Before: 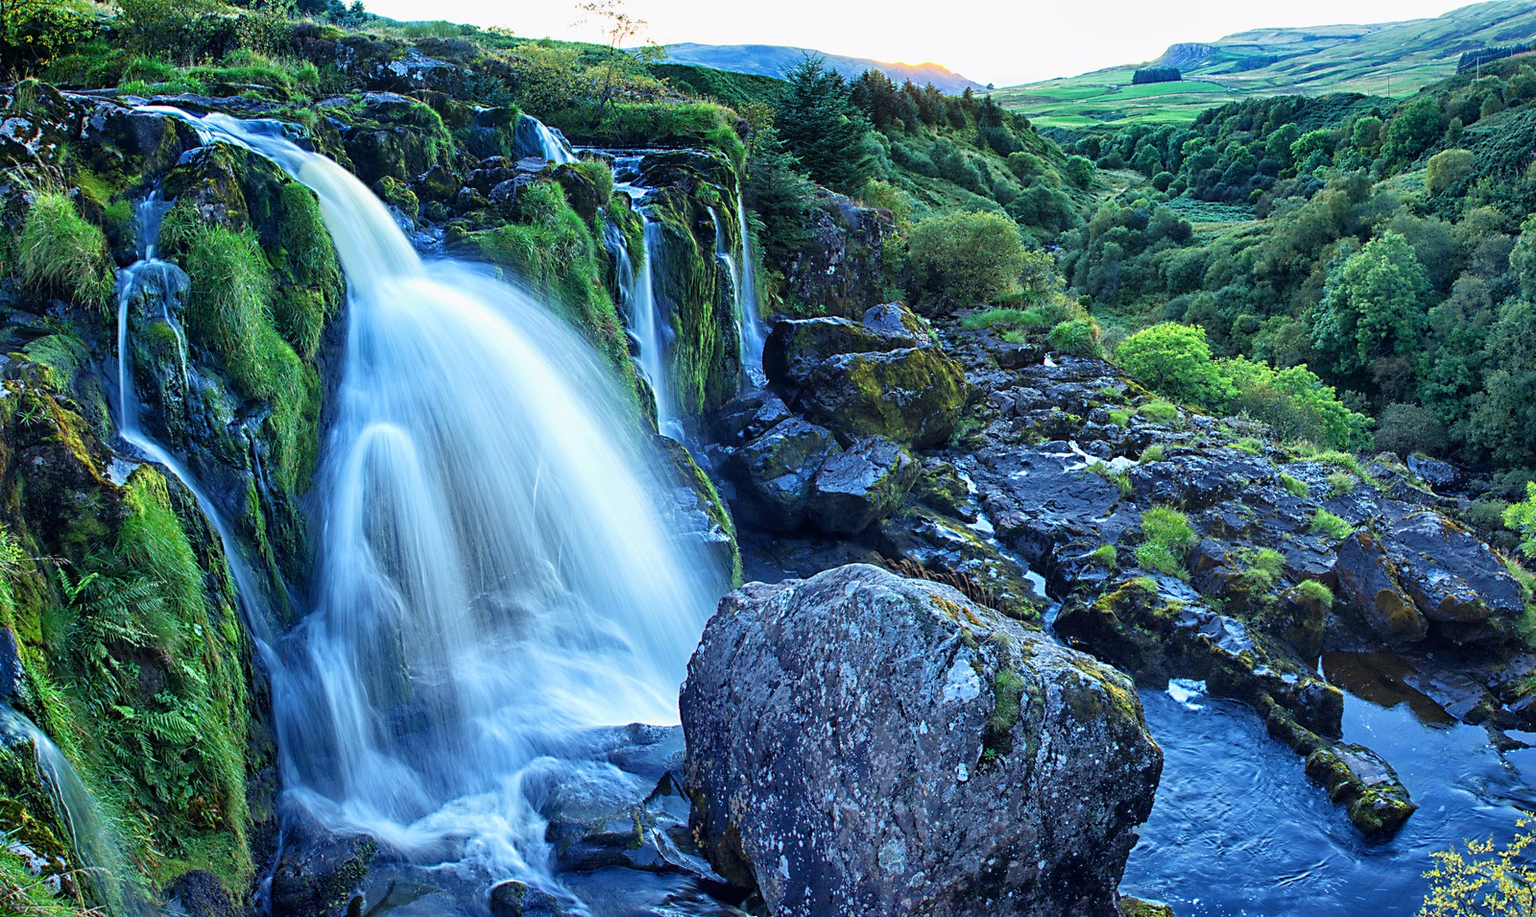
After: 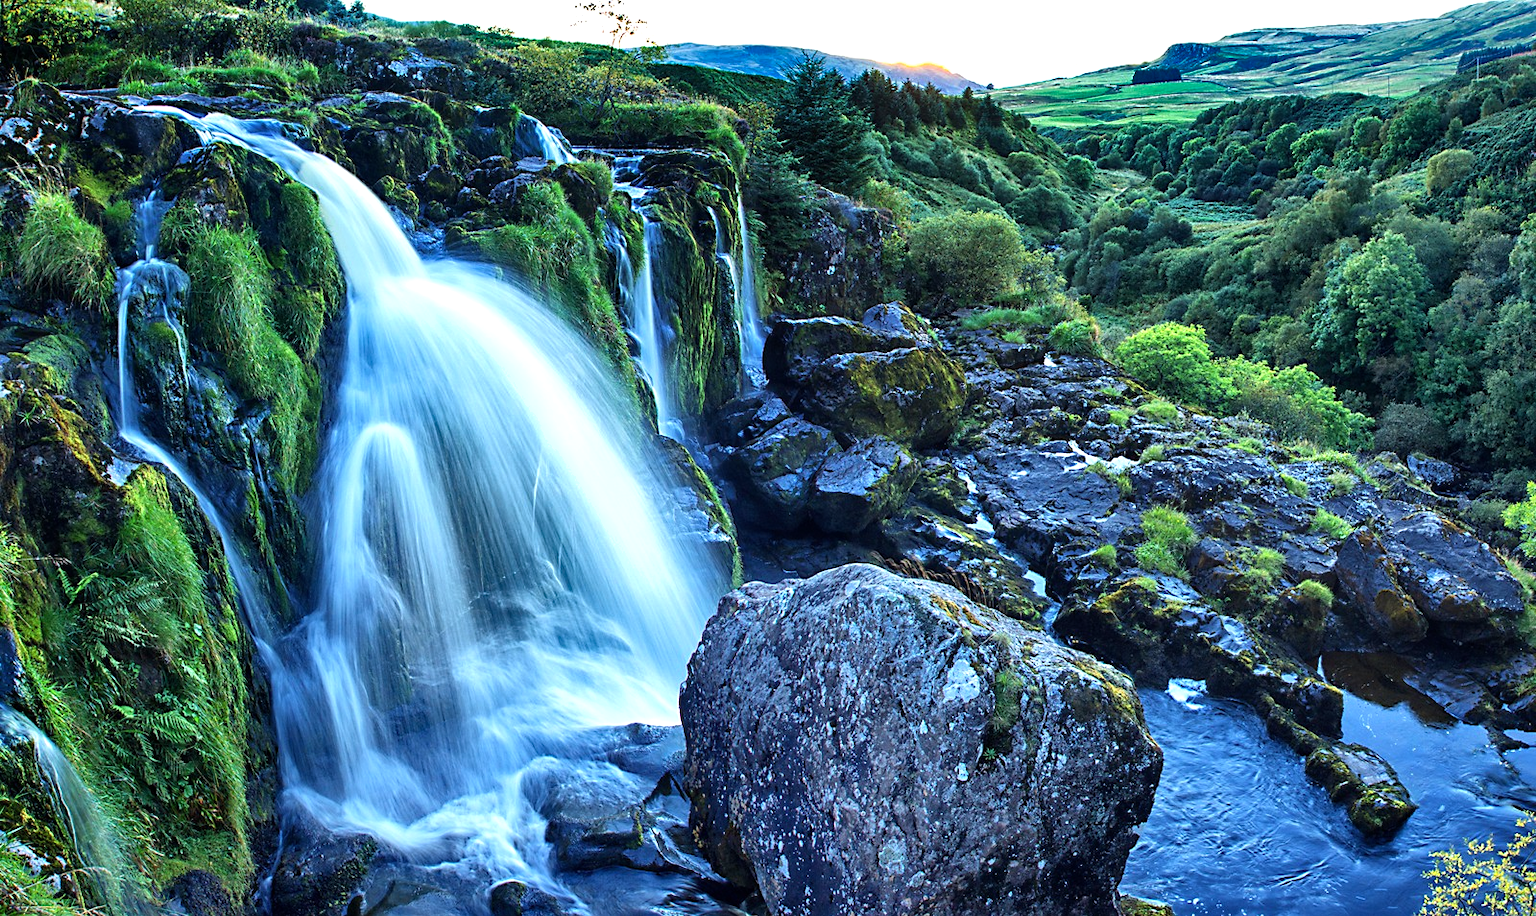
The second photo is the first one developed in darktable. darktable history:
shadows and highlights: shadows 20.91, highlights -82.73, soften with gaussian
tone equalizer: -8 EV -0.417 EV, -7 EV -0.389 EV, -6 EV -0.333 EV, -5 EV -0.222 EV, -3 EV 0.222 EV, -2 EV 0.333 EV, -1 EV 0.389 EV, +0 EV 0.417 EV, edges refinement/feathering 500, mask exposure compensation -1.57 EV, preserve details no
